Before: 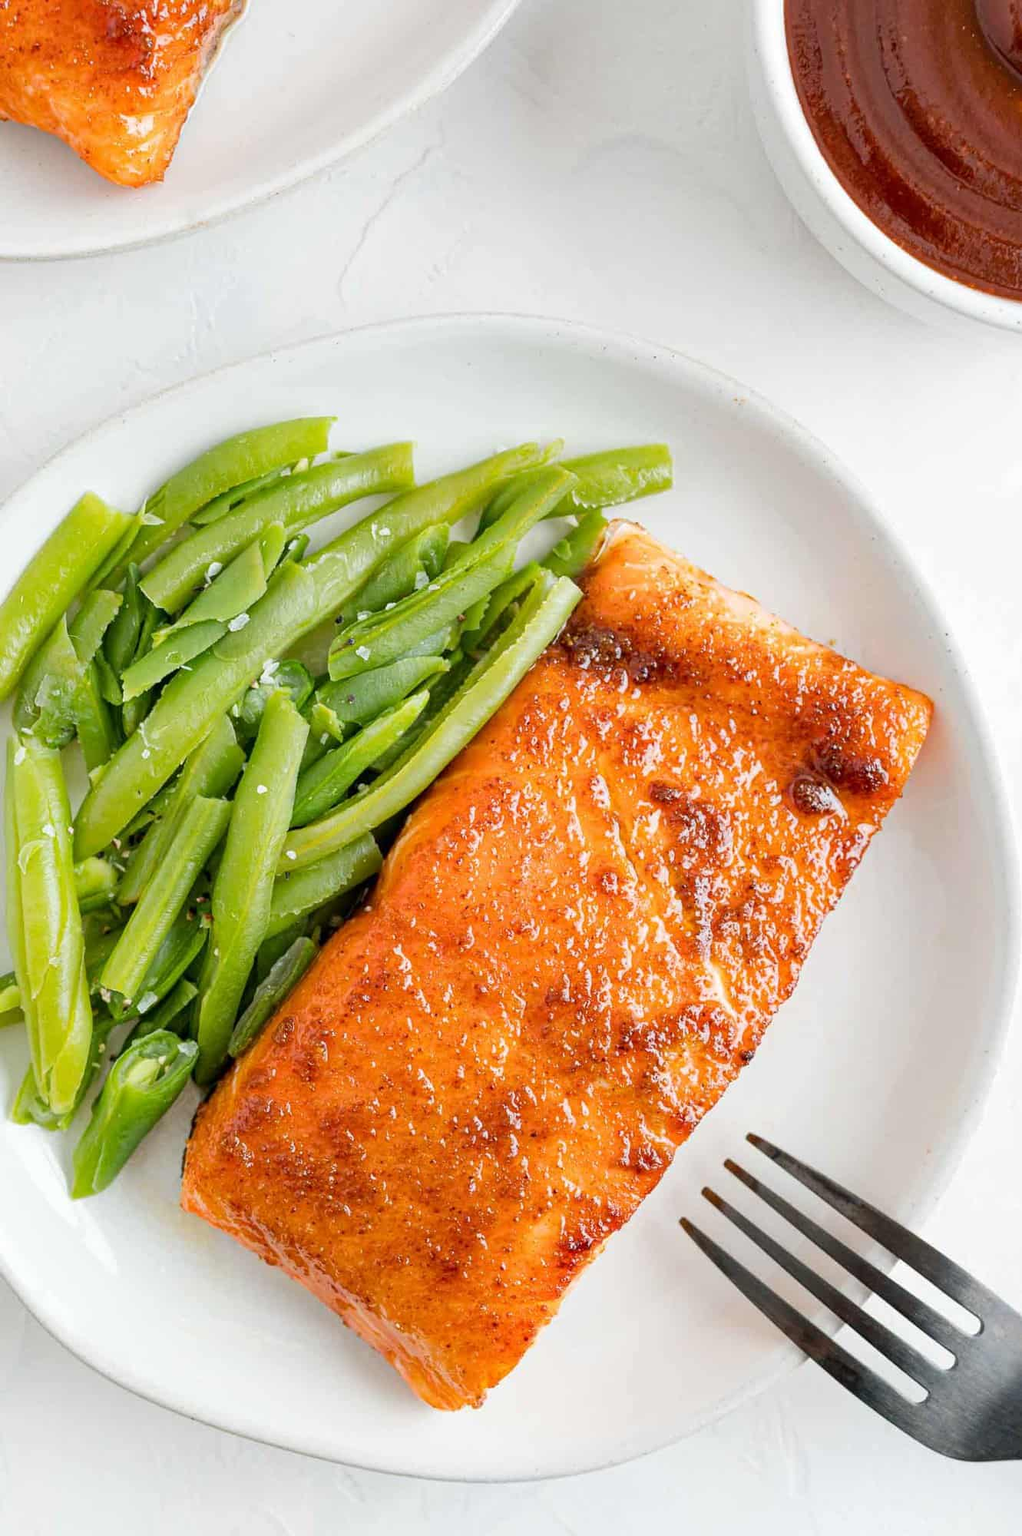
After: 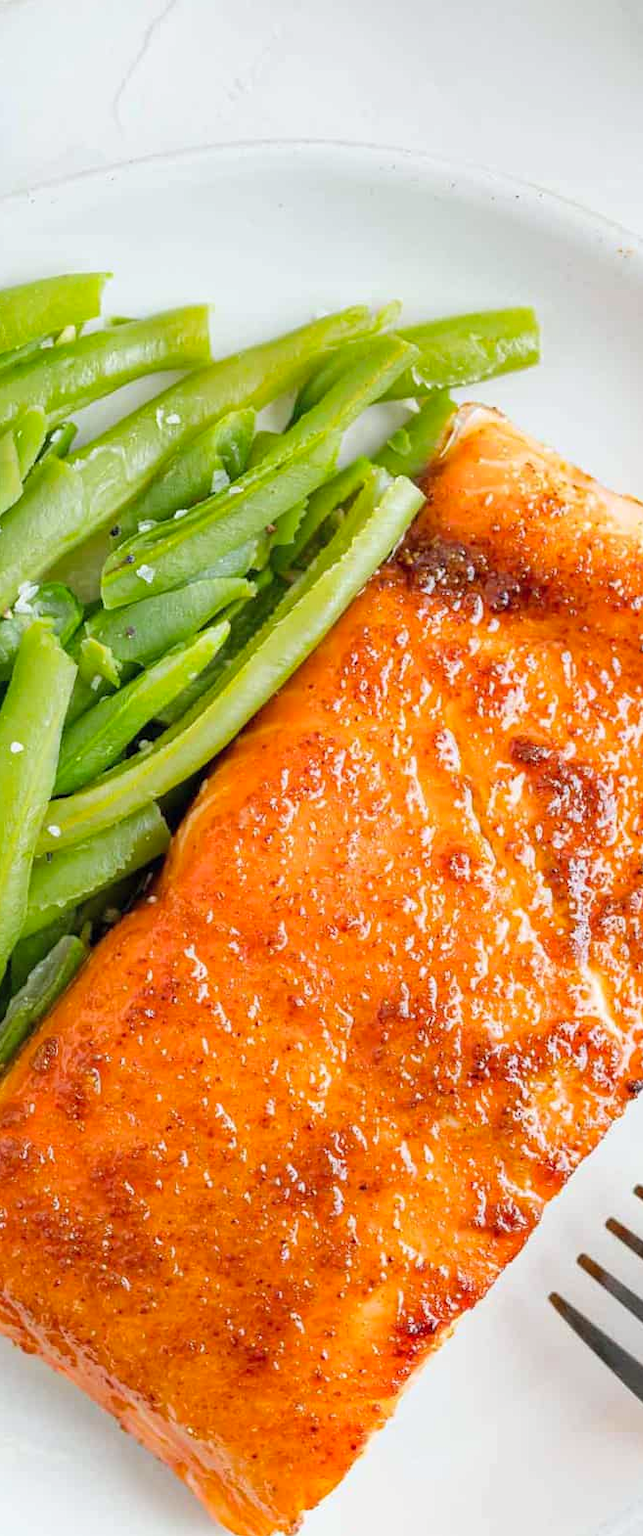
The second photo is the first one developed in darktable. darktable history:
crop and rotate: angle 0.02°, left 24.353%, top 13.219%, right 26.156%, bottom 8.224%
white balance: red 0.986, blue 1.01
tone equalizer: -8 EV -1.84 EV, -7 EV -1.16 EV, -6 EV -1.62 EV, smoothing diameter 25%, edges refinement/feathering 10, preserve details guided filter
contrast brightness saturation: contrast 0.03, brightness 0.06, saturation 0.13
